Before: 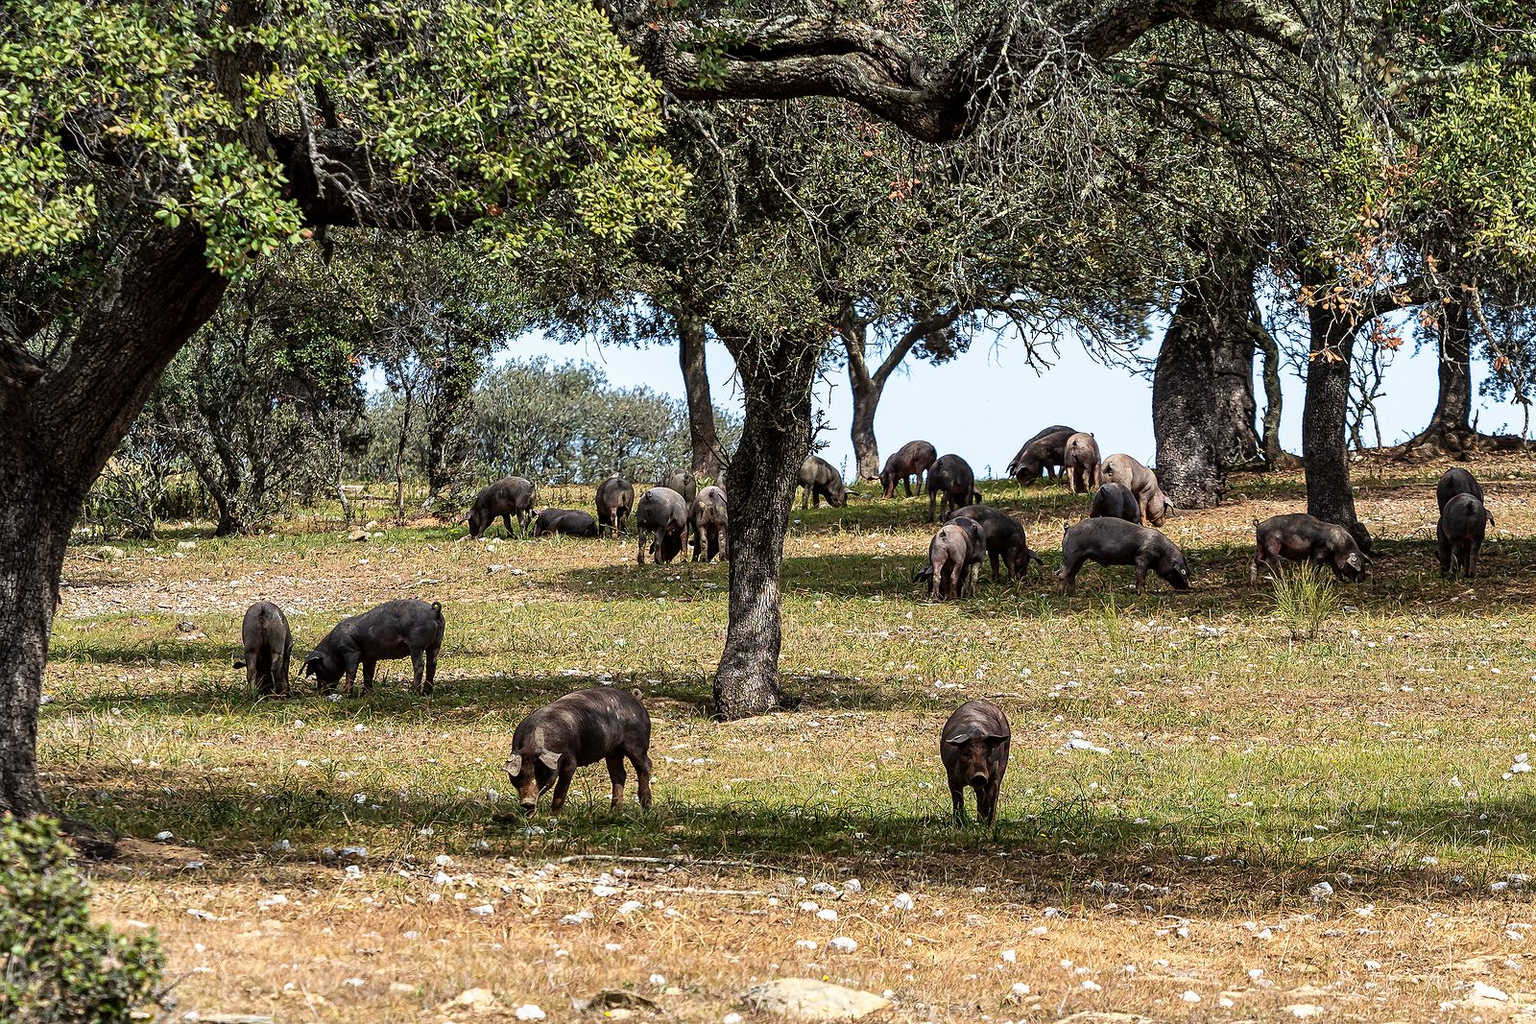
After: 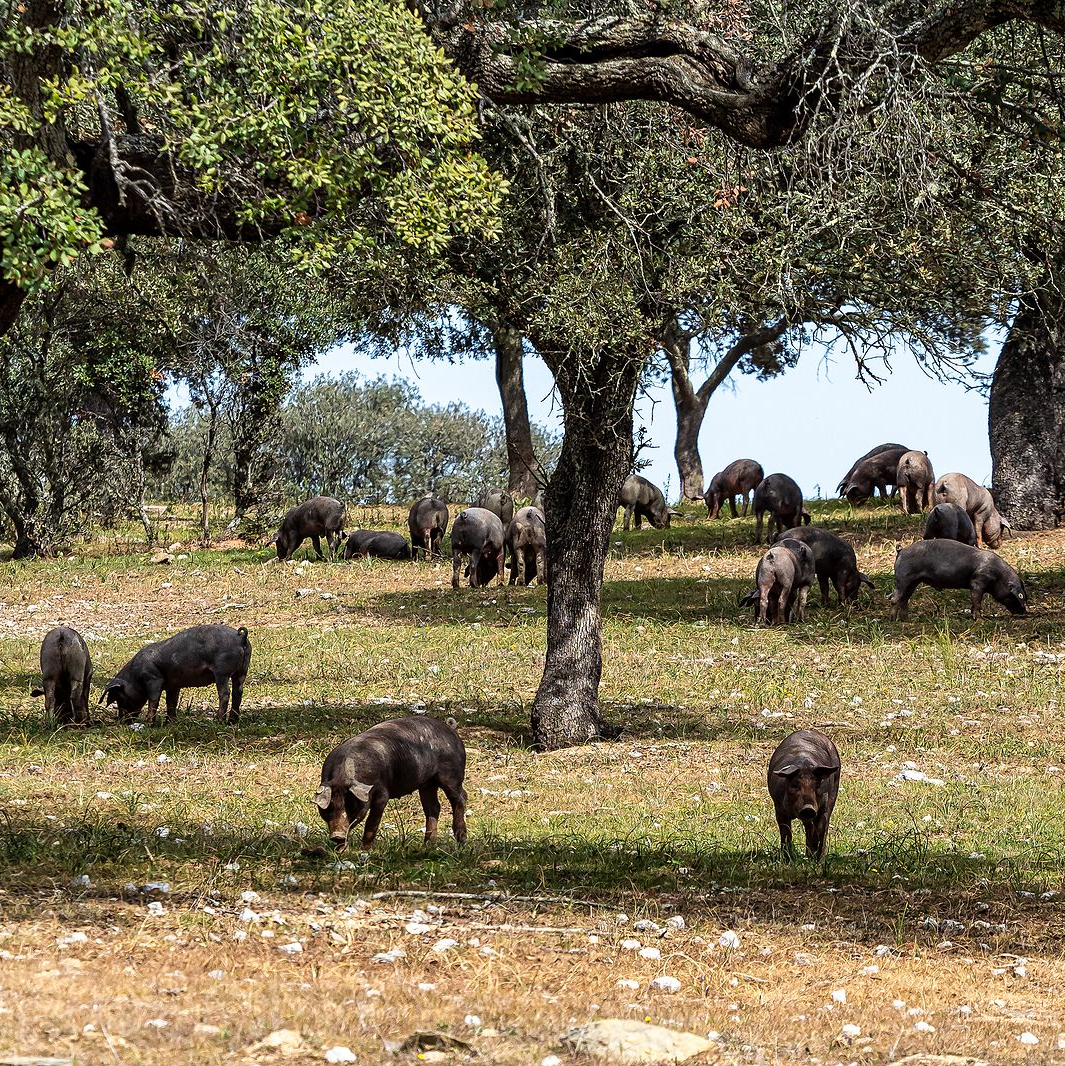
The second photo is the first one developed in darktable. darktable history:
crop and rotate: left 13.352%, right 20.05%
